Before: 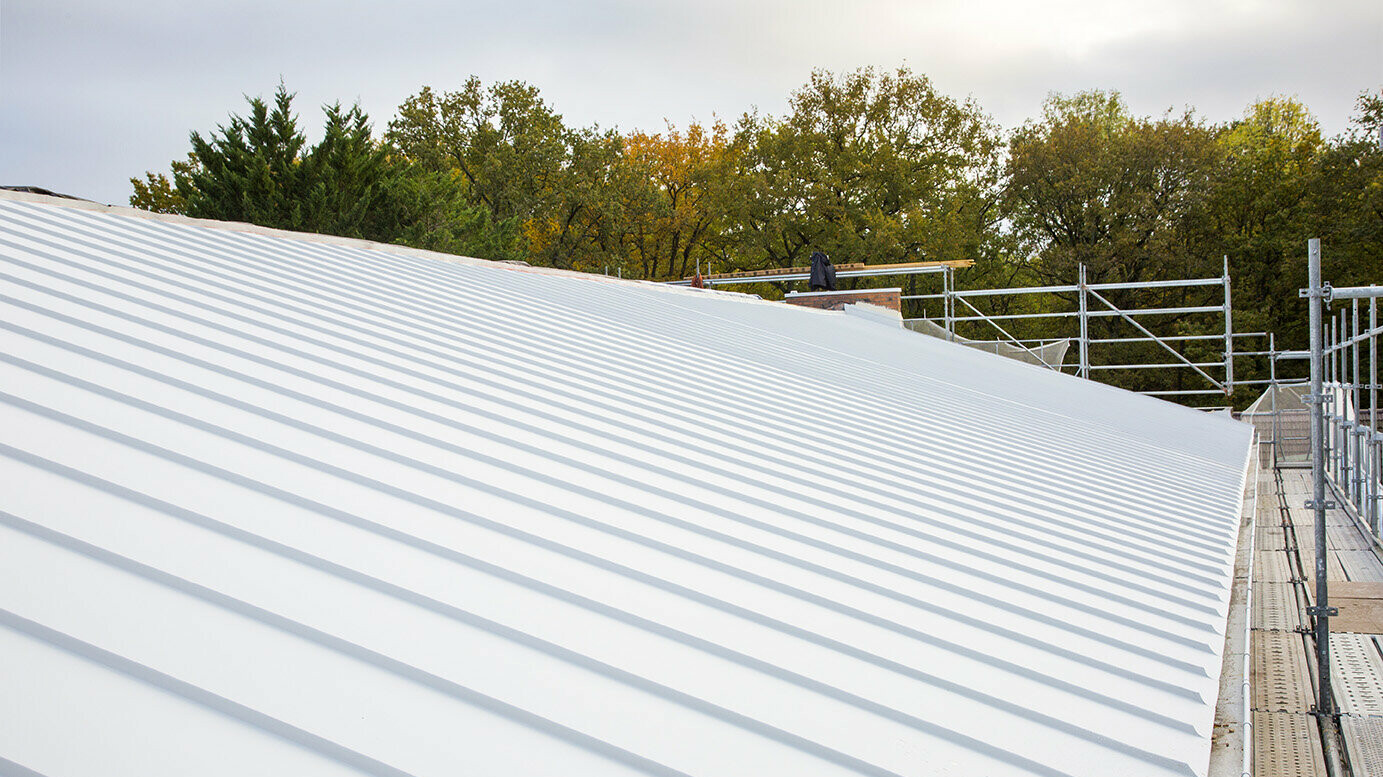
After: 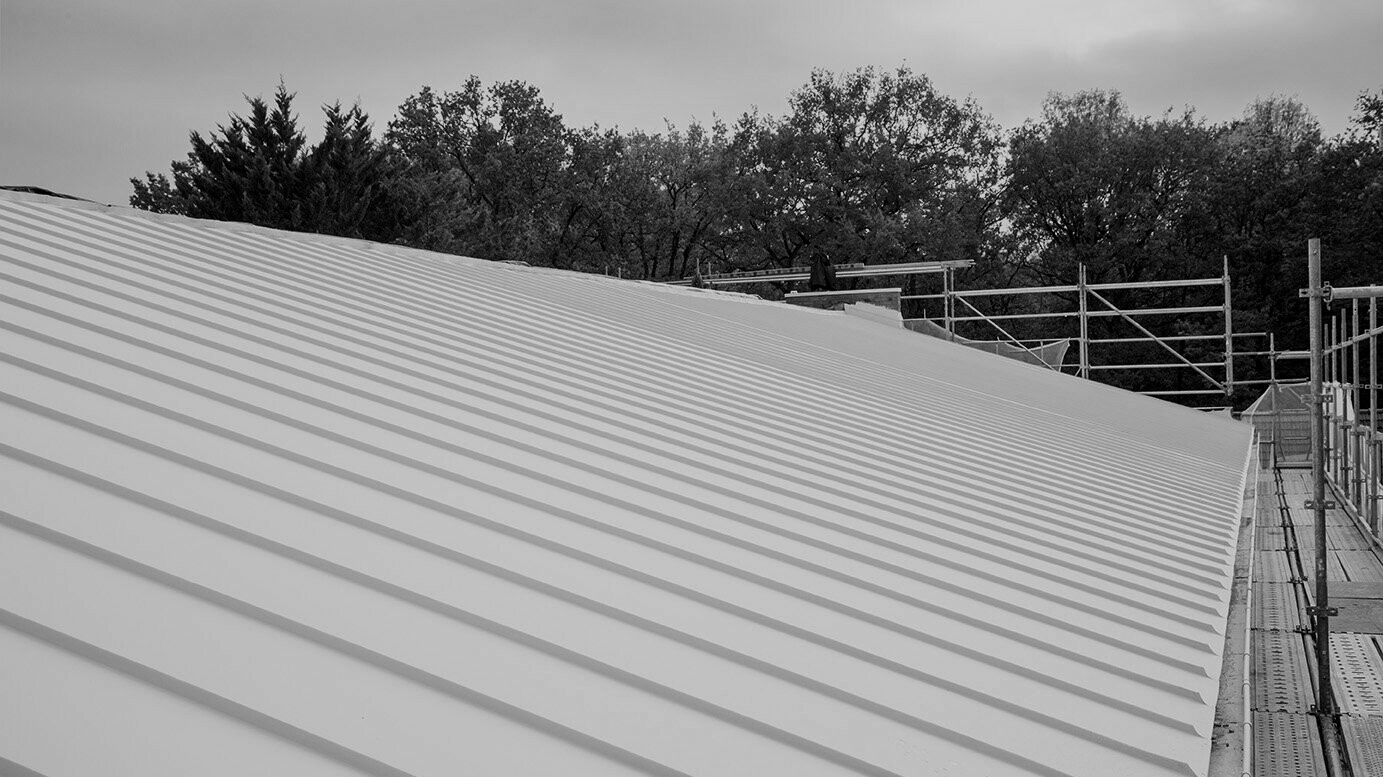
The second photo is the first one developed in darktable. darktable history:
white balance: red 0.976, blue 1.04
exposure: black level correction -0.016, exposure -1.018 EV, compensate highlight preservation false
color balance: lift [0.991, 1, 1, 1], gamma [0.996, 1, 1, 1], input saturation 98.52%, contrast 20.34%, output saturation 103.72%
monochrome: a 1.94, b -0.638
